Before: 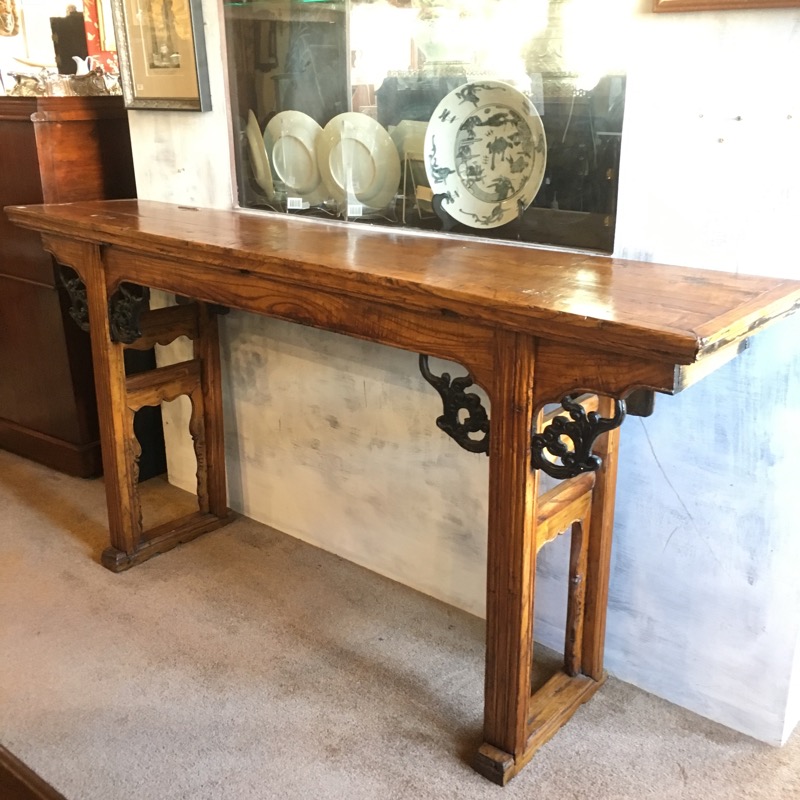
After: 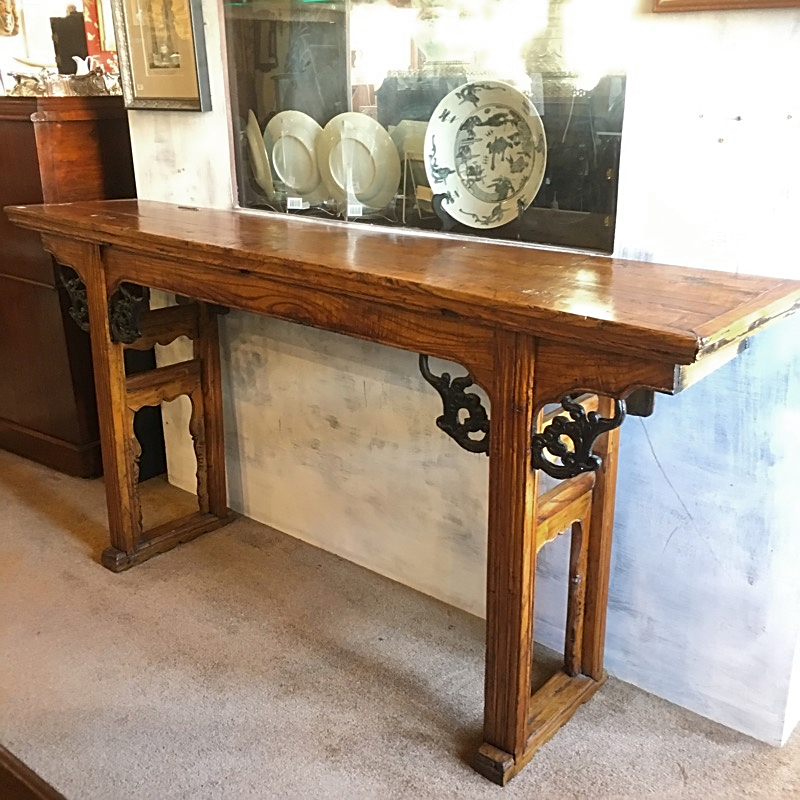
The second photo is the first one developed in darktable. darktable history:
sharpen: on, module defaults
color zones: curves: ch0 [(0, 0.444) (0.143, 0.442) (0.286, 0.441) (0.429, 0.441) (0.571, 0.441) (0.714, 0.441) (0.857, 0.442) (1, 0.444)]
